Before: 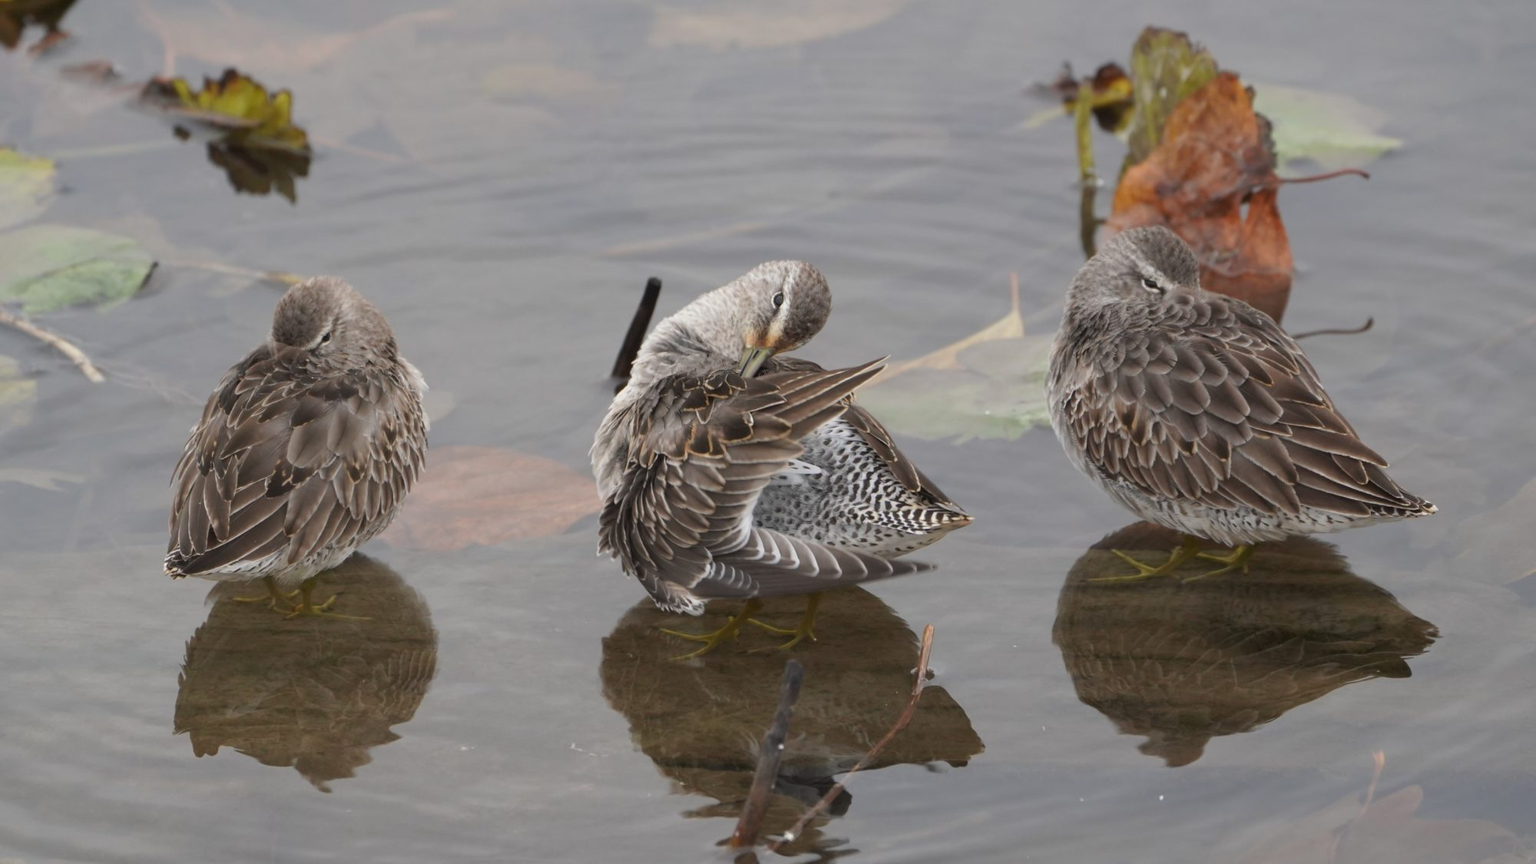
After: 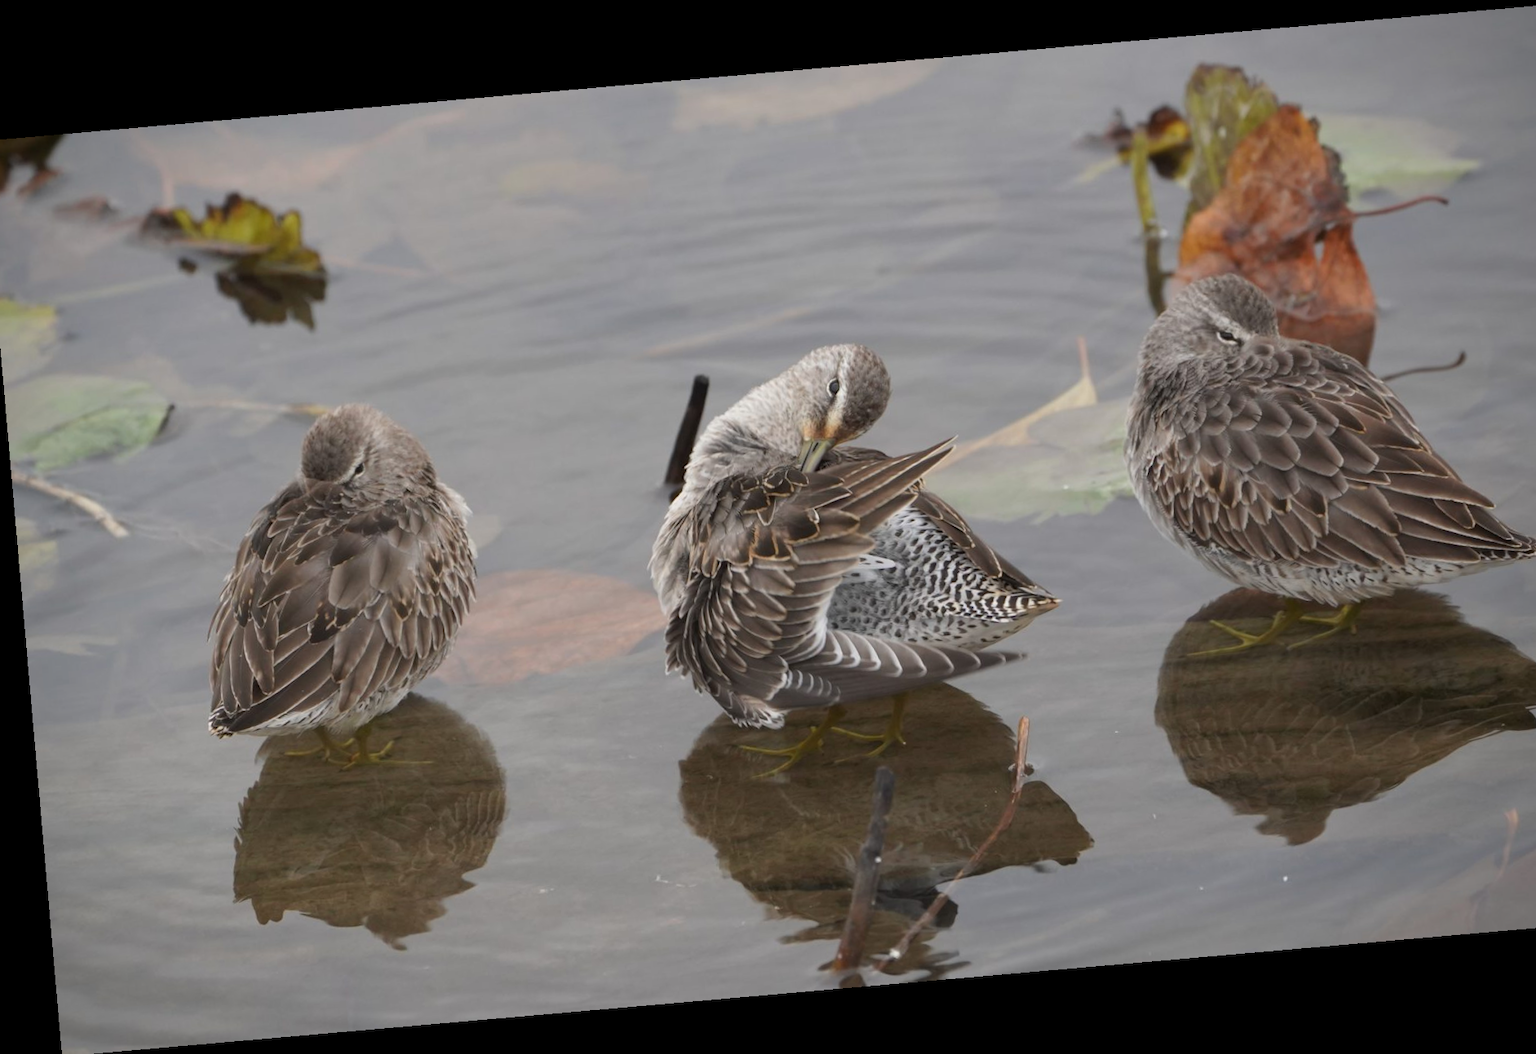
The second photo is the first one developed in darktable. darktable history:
vignetting: saturation 0, unbound false
rotate and perspective: rotation -4.98°, automatic cropping off
crop and rotate: left 1.088%, right 8.807%
